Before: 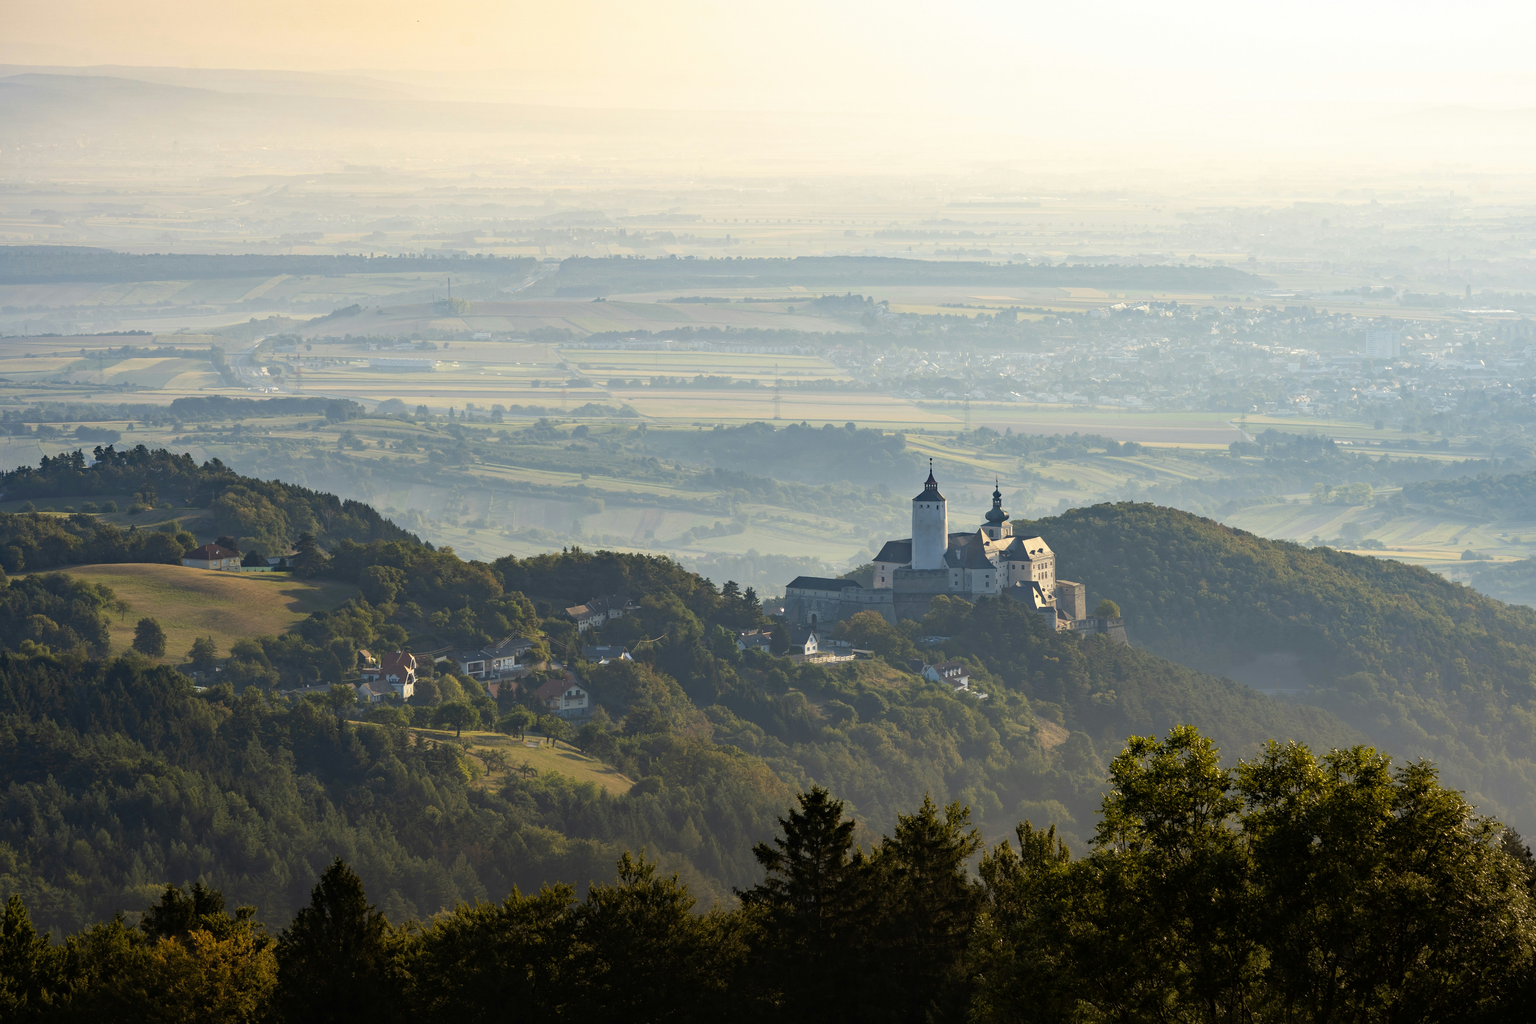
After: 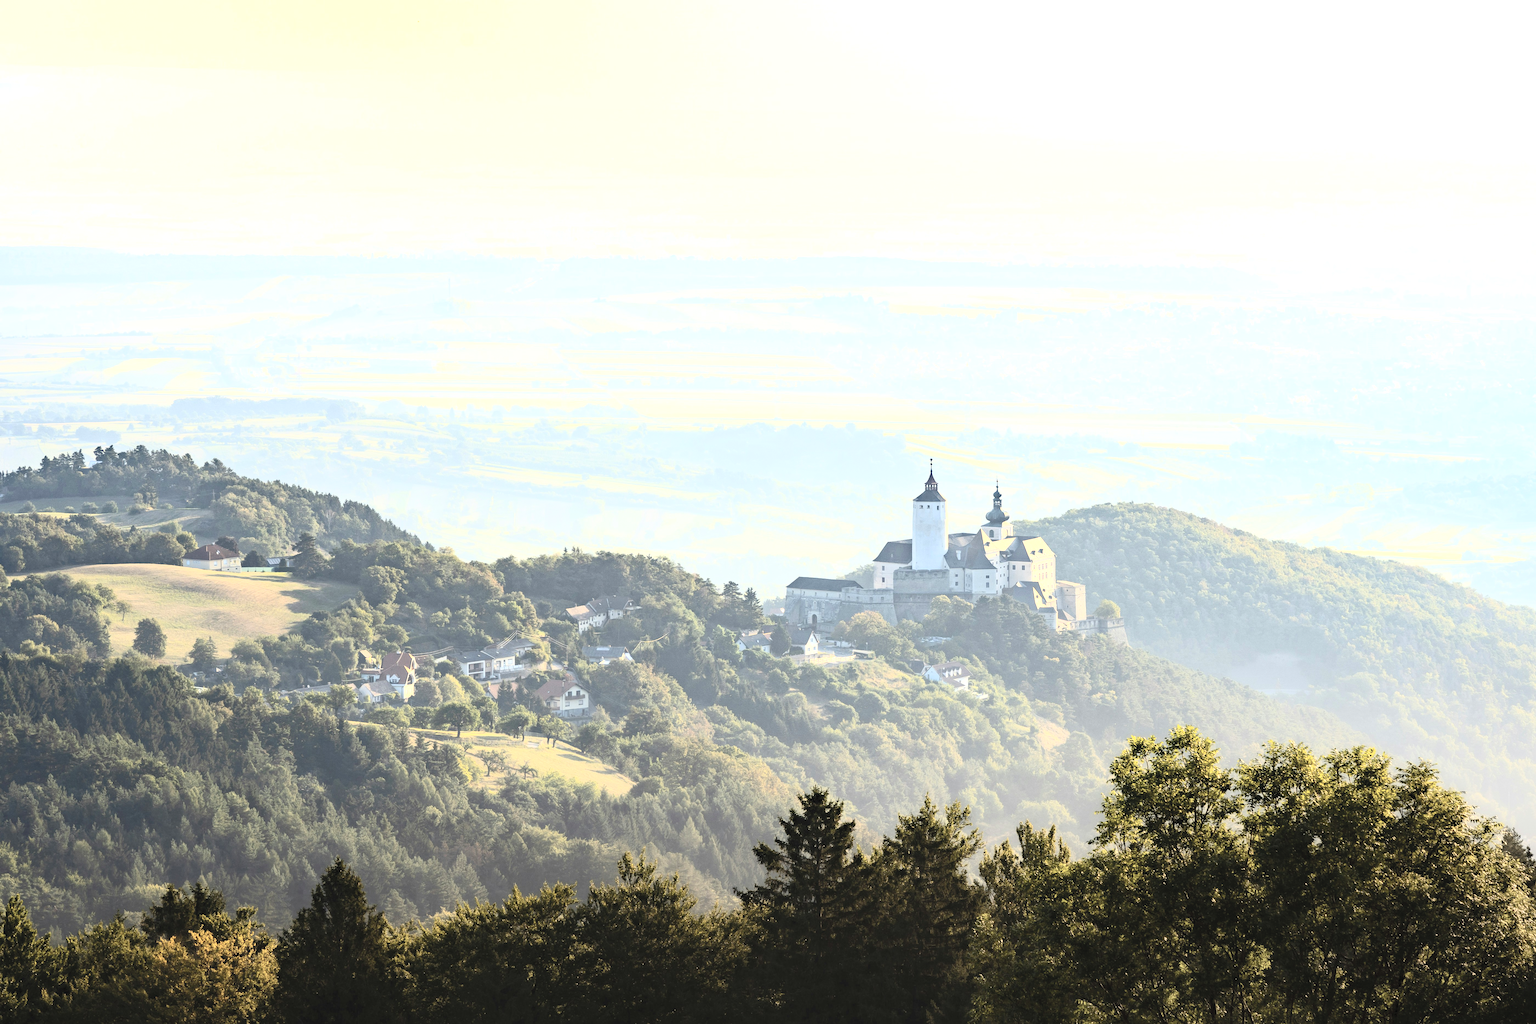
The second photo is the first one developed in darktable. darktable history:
exposure: exposure 1.15 EV, compensate highlight preservation false
contrast brightness saturation: contrast 0.43, brightness 0.56, saturation -0.19
